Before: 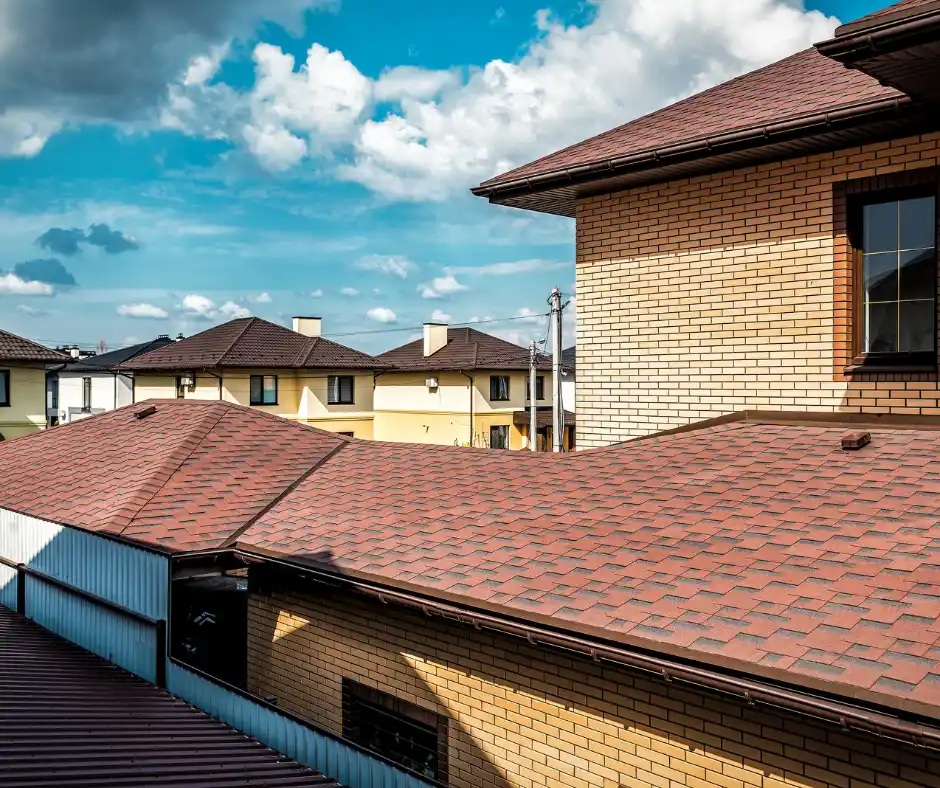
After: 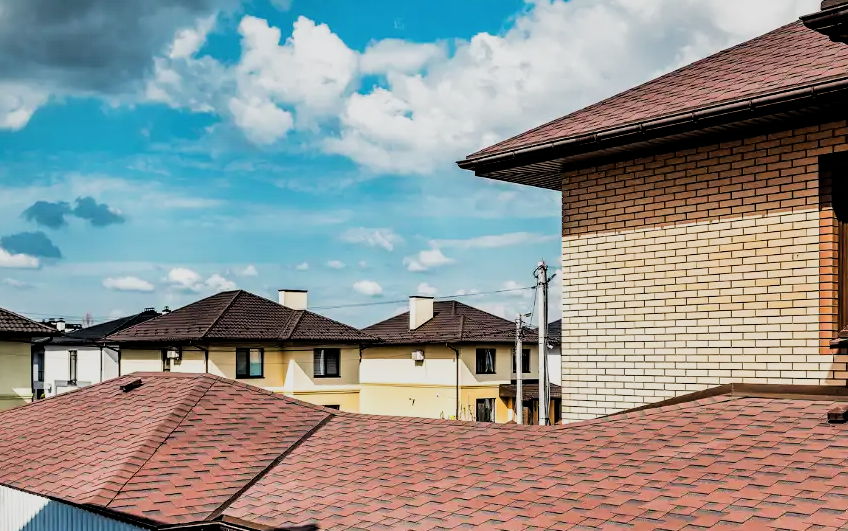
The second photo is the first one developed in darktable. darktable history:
filmic rgb: black relative exposure -5 EV, hardness 2.88, contrast 1.3, highlights saturation mix -30%
crop: left 1.509%, top 3.452%, right 7.696%, bottom 28.452%
